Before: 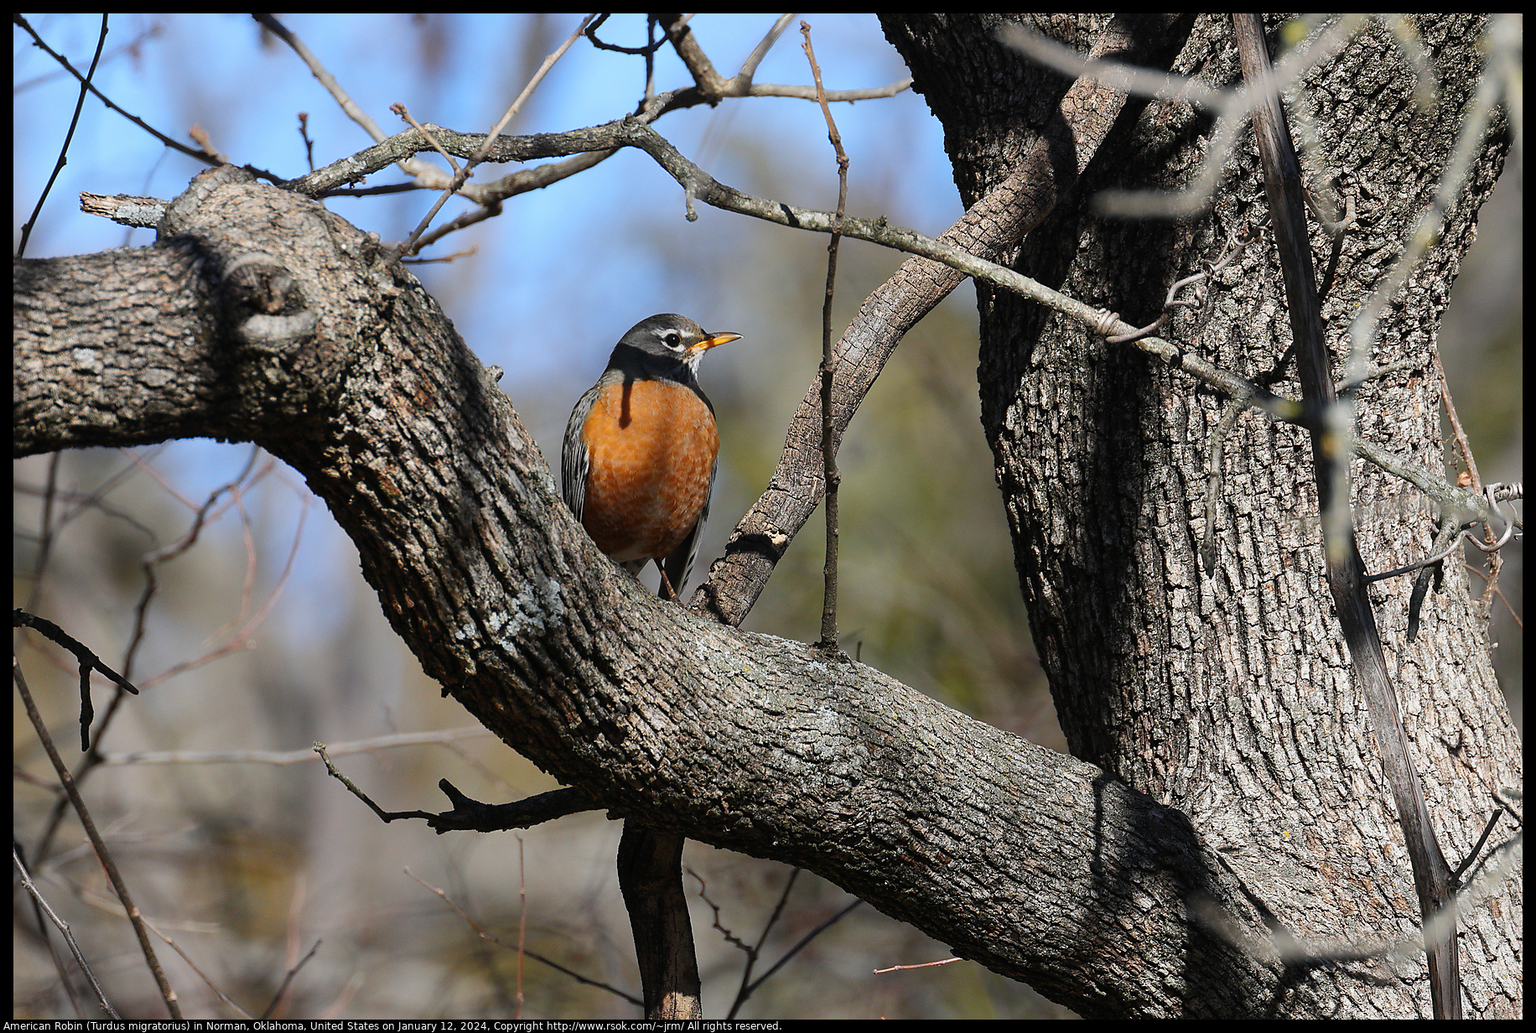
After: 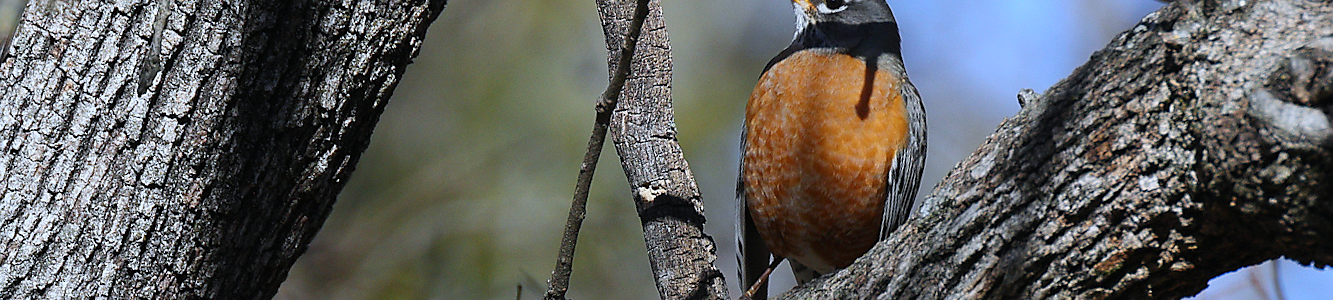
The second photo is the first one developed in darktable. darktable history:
crop and rotate: angle 16.12°, top 30.835%, bottom 35.653%
sharpen: radius 1.272, amount 0.305, threshold 0
white balance: red 0.931, blue 1.11
